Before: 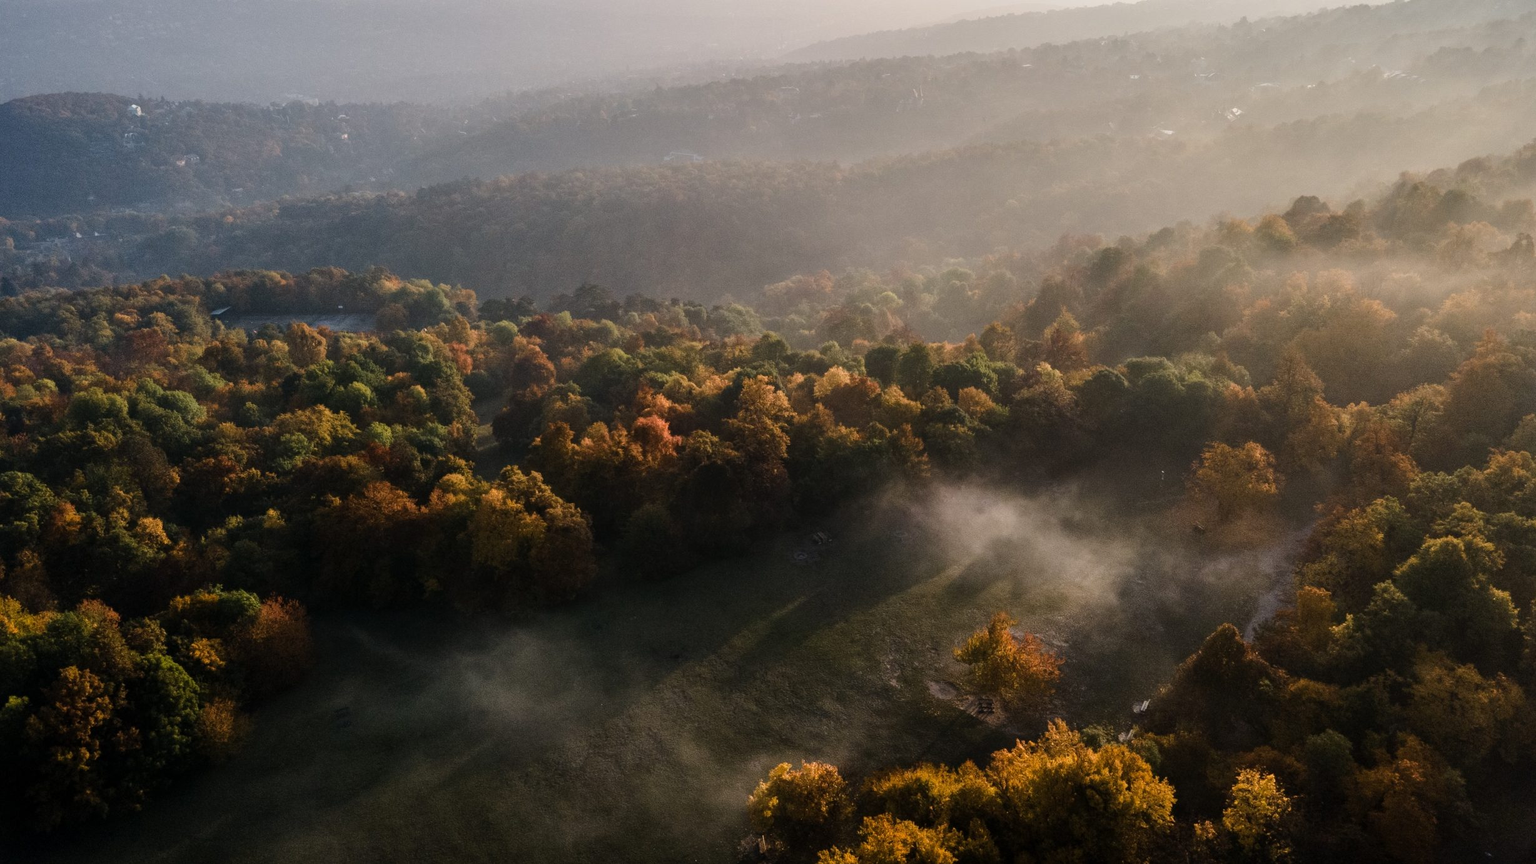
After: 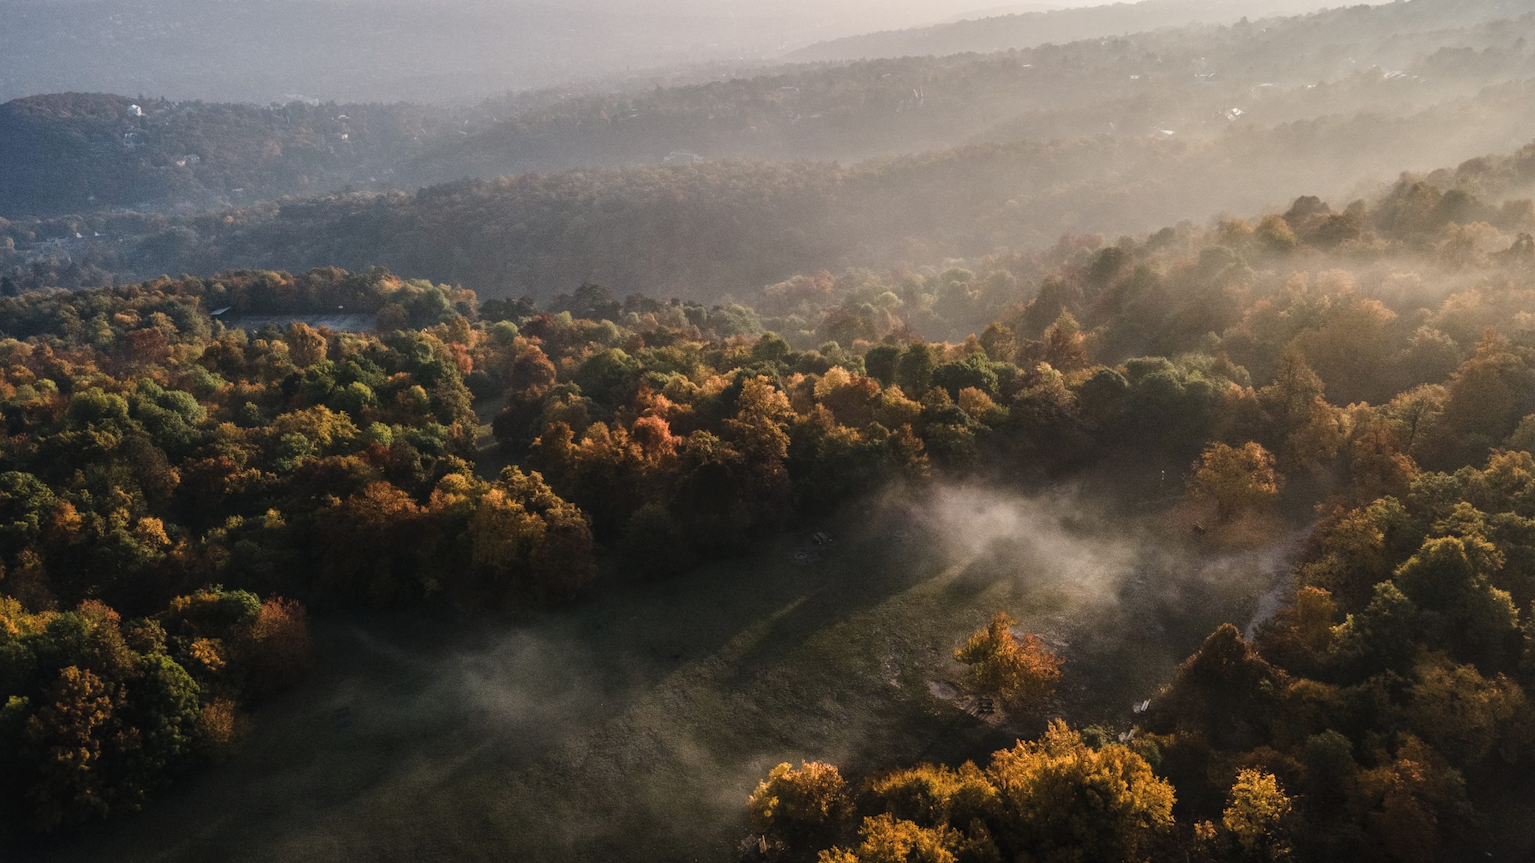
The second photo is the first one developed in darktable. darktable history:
exposure: black level correction -0.005, exposure 0.054 EV, compensate highlight preservation false
local contrast: on, module defaults
